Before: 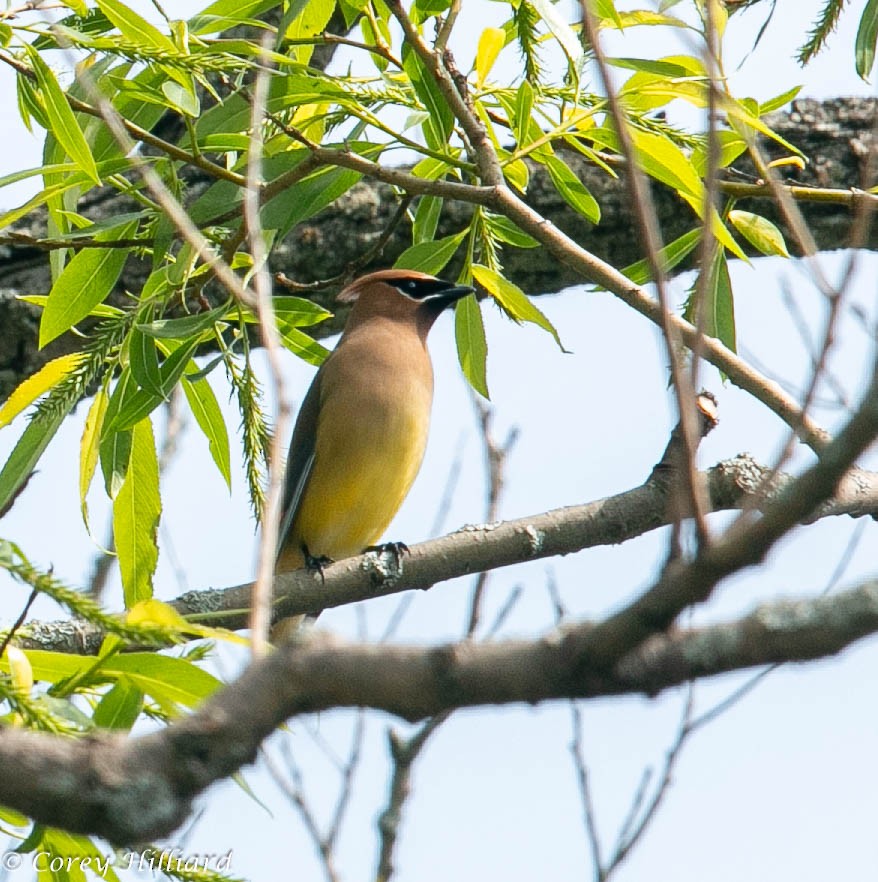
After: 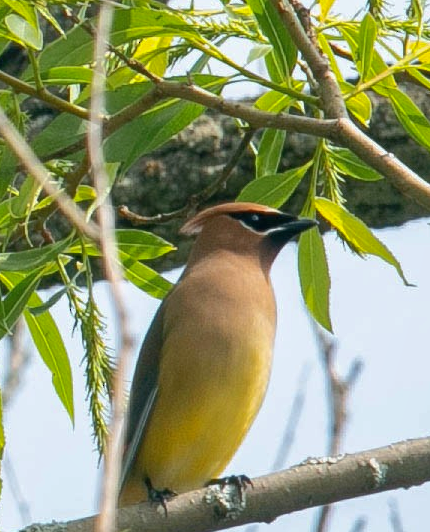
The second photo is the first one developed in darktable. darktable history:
shadows and highlights: on, module defaults
crop: left 17.89%, top 7.679%, right 33.087%, bottom 31.949%
